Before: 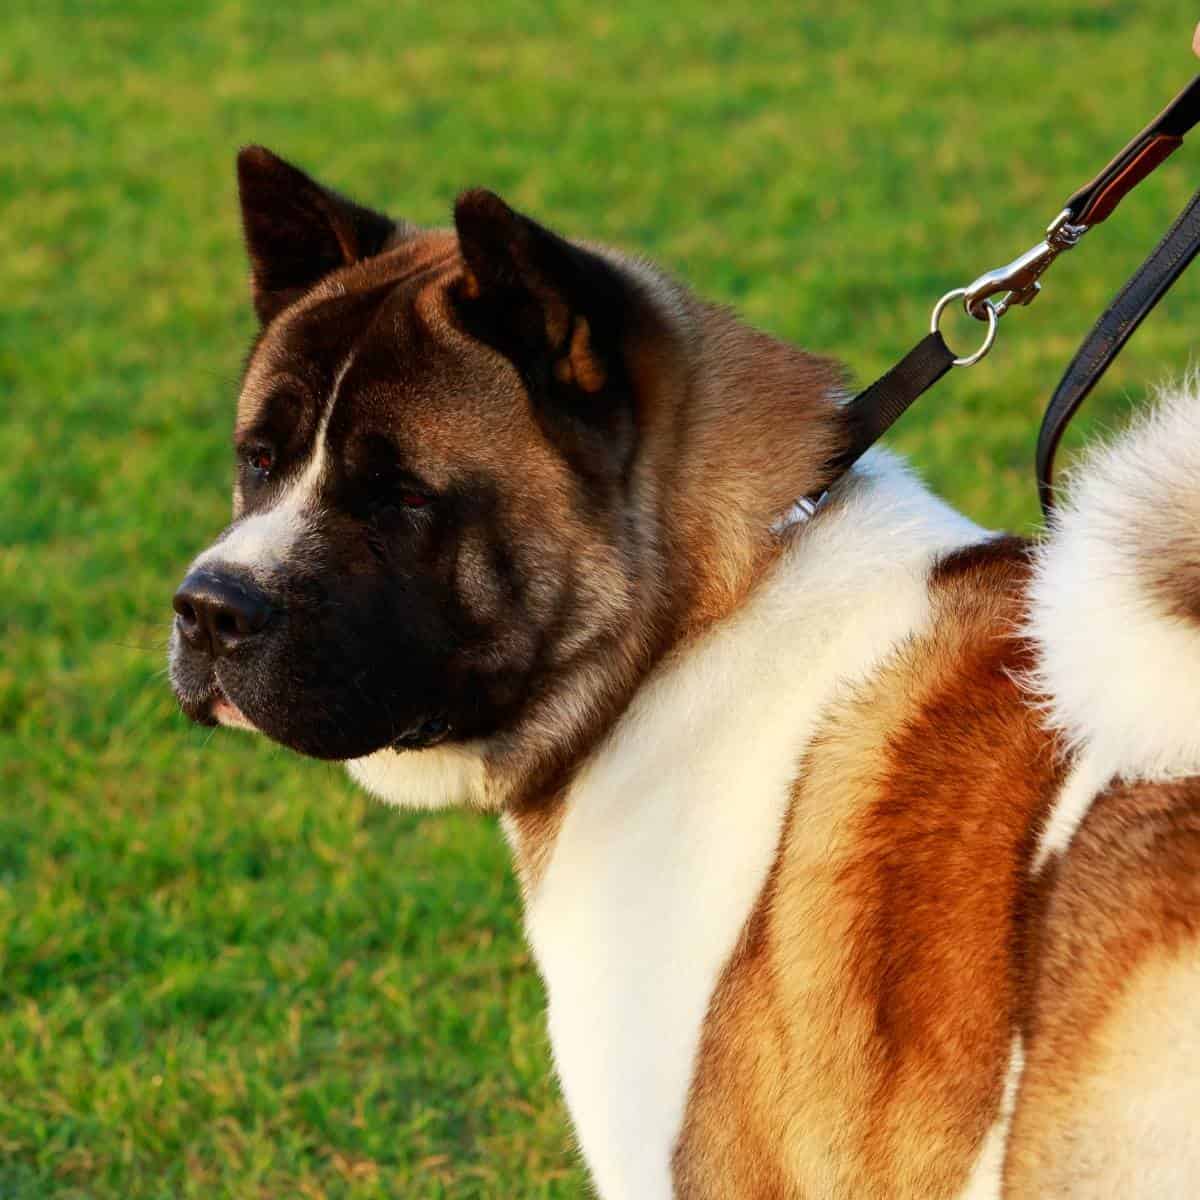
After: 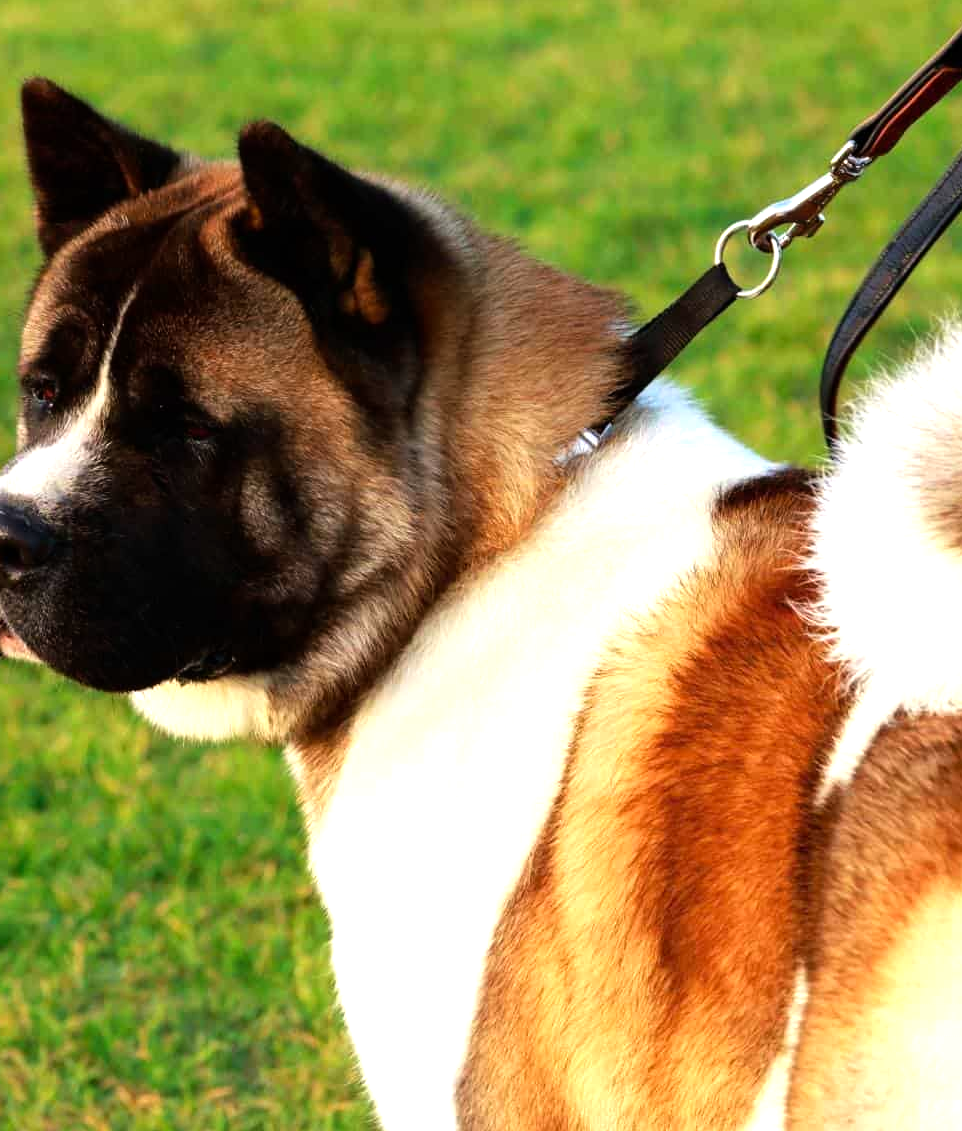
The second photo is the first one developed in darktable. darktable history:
tone equalizer: -8 EV -0.716 EV, -7 EV -0.712 EV, -6 EV -0.627 EV, -5 EV -0.365 EV, -3 EV 0.369 EV, -2 EV 0.6 EV, -1 EV 0.695 EV, +0 EV 0.776 EV
crop and rotate: left 18.069%, top 5.723%, right 1.751%
